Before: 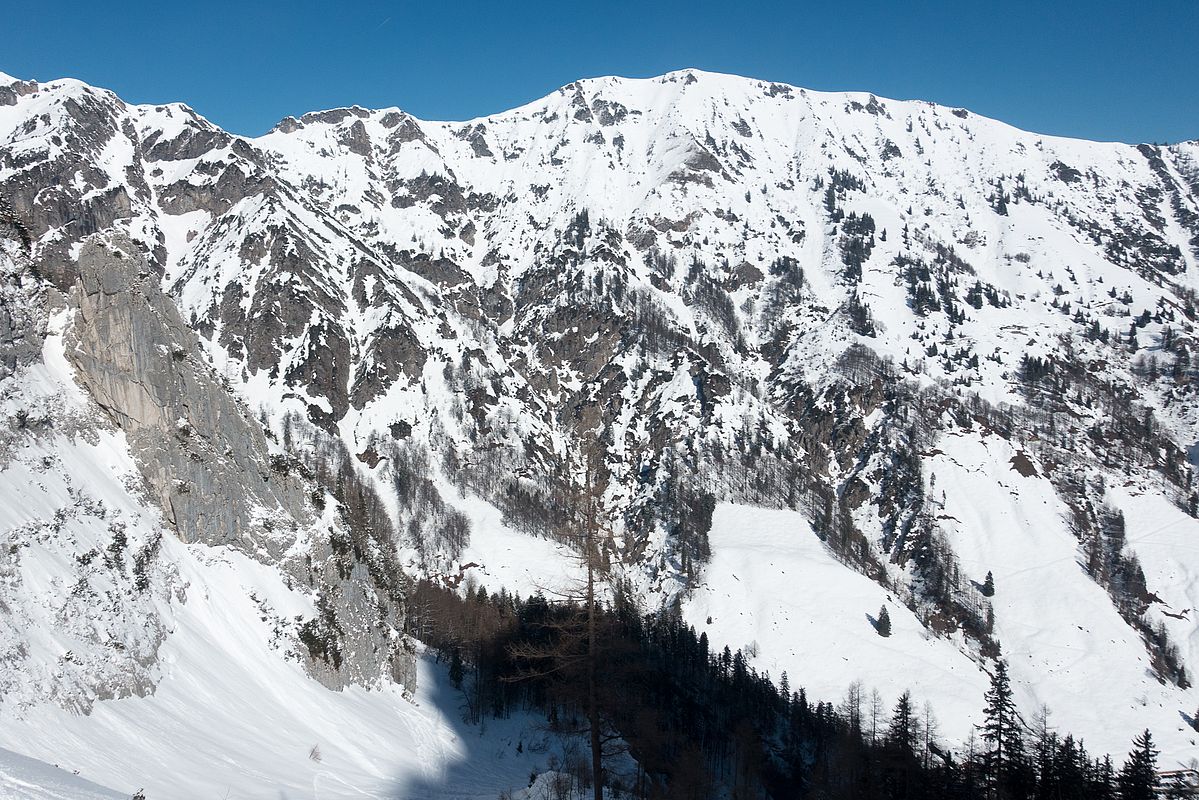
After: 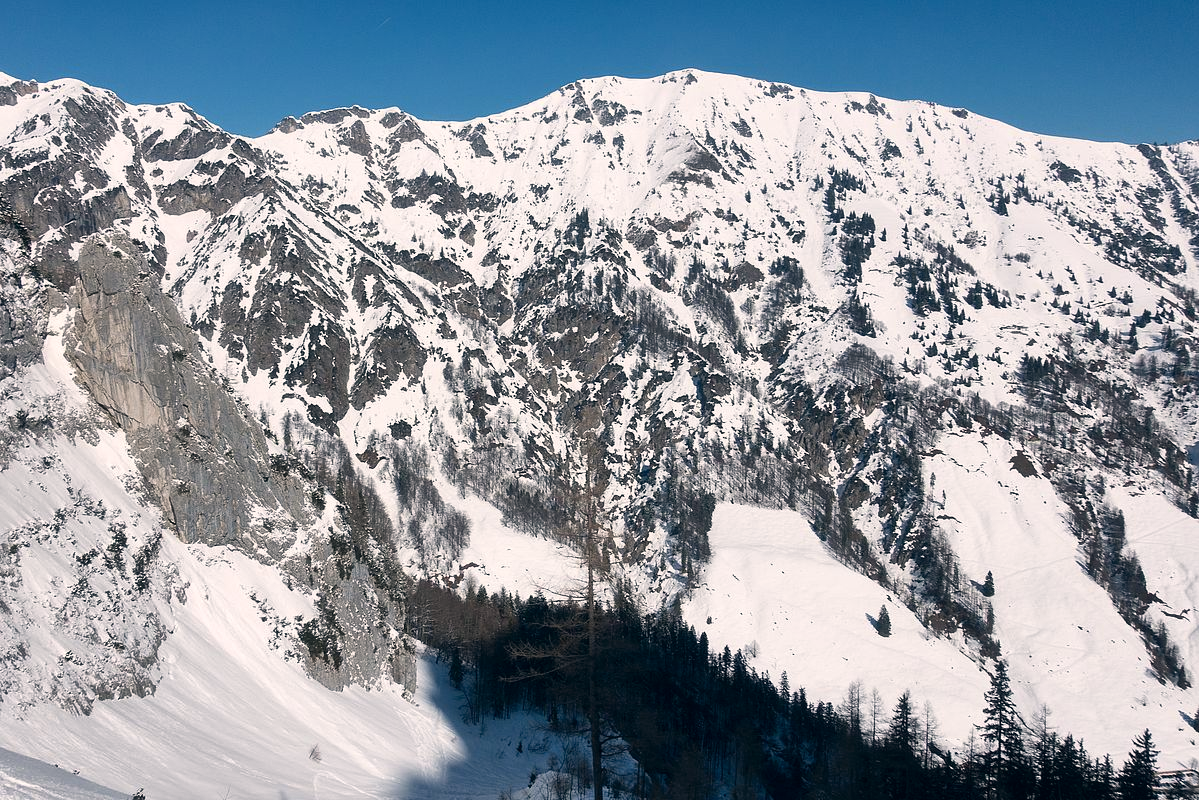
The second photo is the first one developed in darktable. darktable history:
shadows and highlights: low approximation 0.01, soften with gaussian
color correction: highlights a* 5.37, highlights b* 5.35, shadows a* -4.03, shadows b* -5.12
